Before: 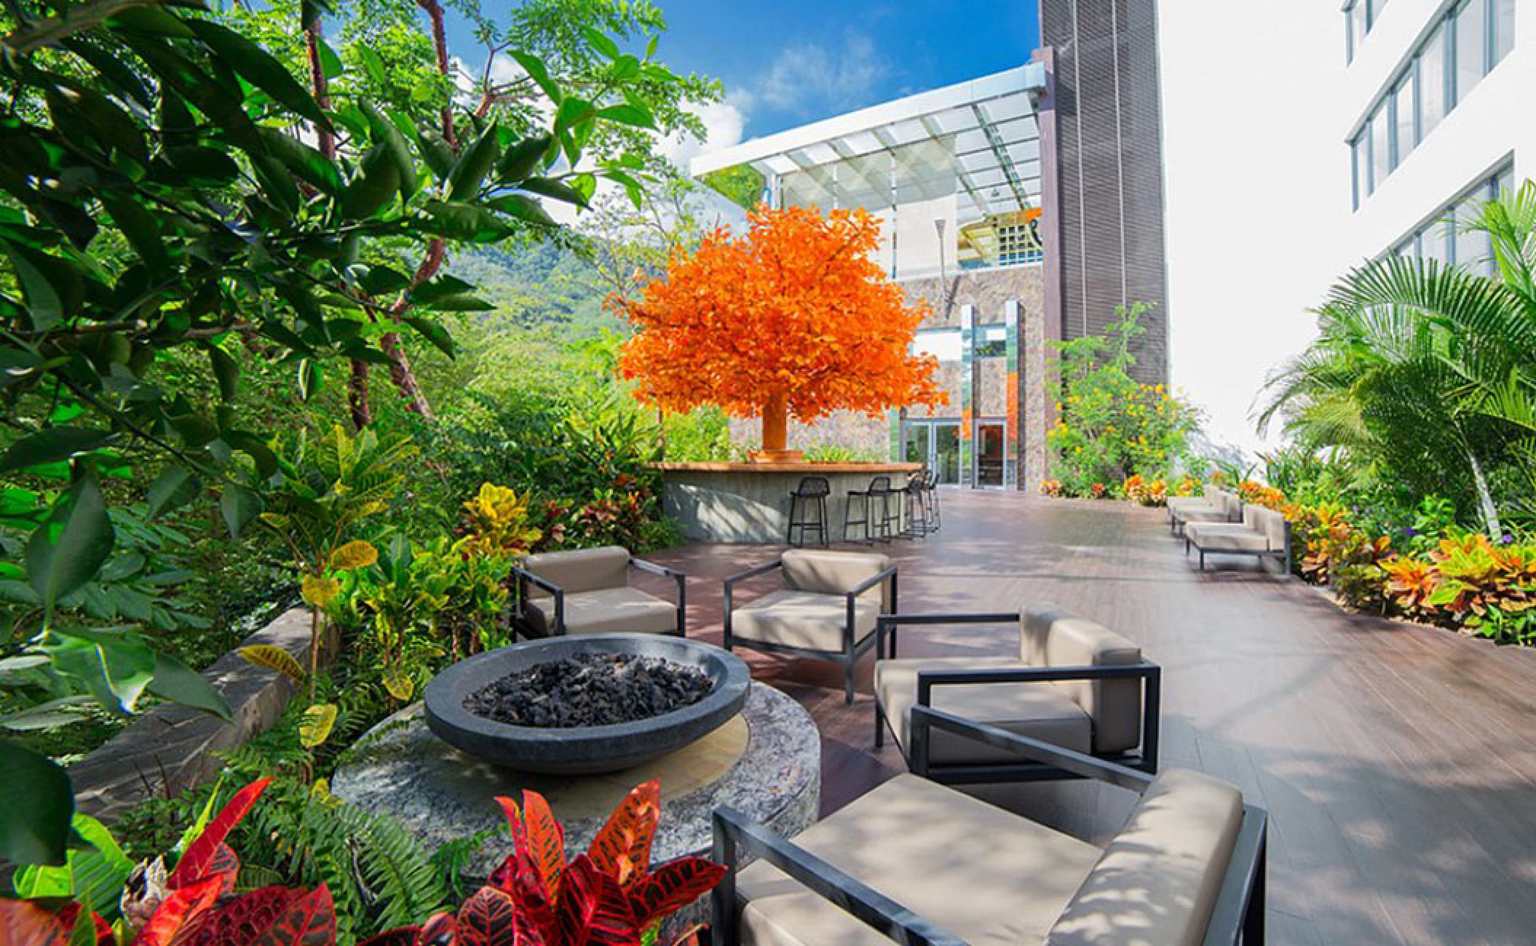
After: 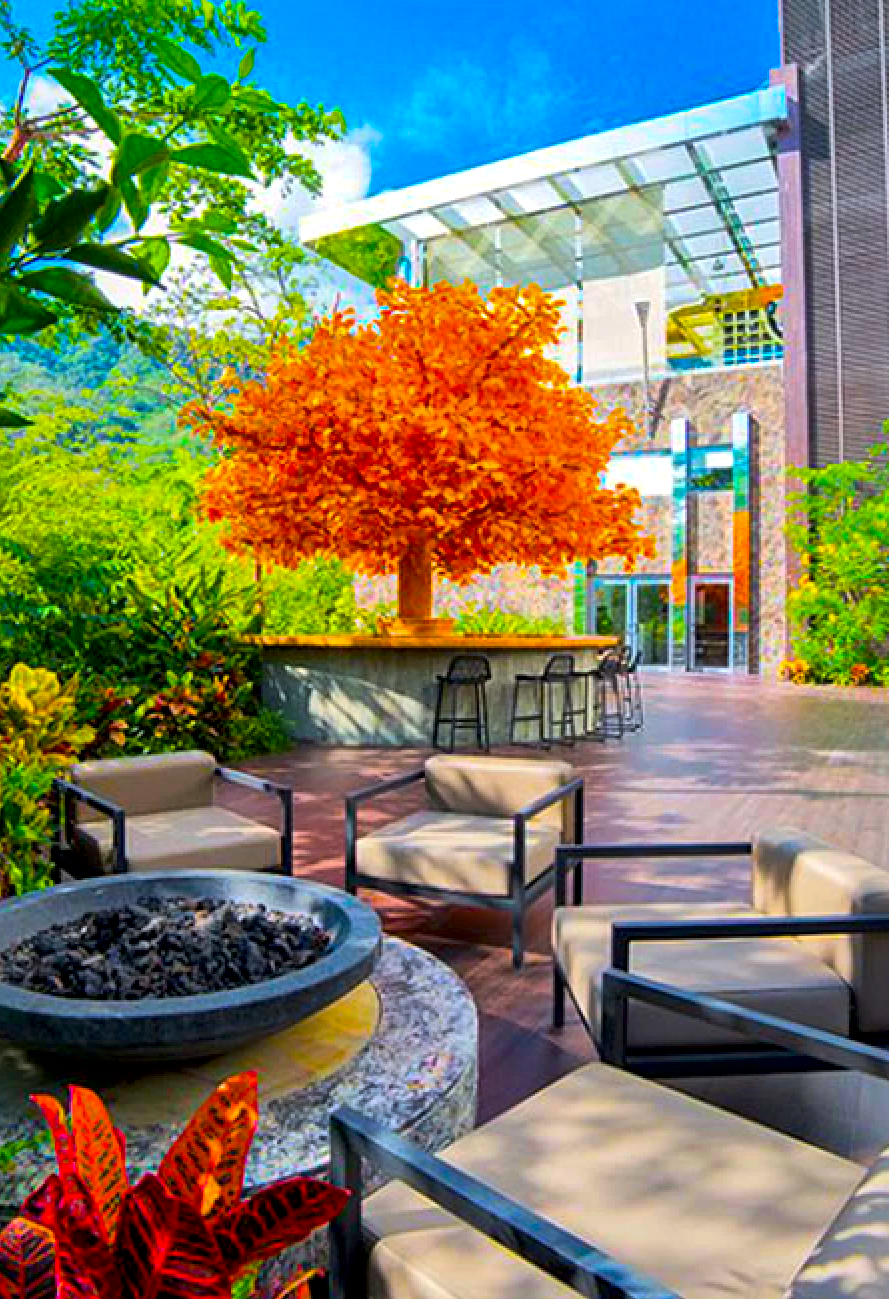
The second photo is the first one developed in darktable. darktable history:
crop: left 30.784%, right 27.057%
local contrast: mode bilateral grid, contrast 20, coarseness 50, detail 150%, midtone range 0.2
color balance rgb: global offset › luminance -0.257%, linear chroma grading › highlights 99.746%, linear chroma grading › global chroma 23.732%, perceptual saturation grading › global saturation 19.377%
